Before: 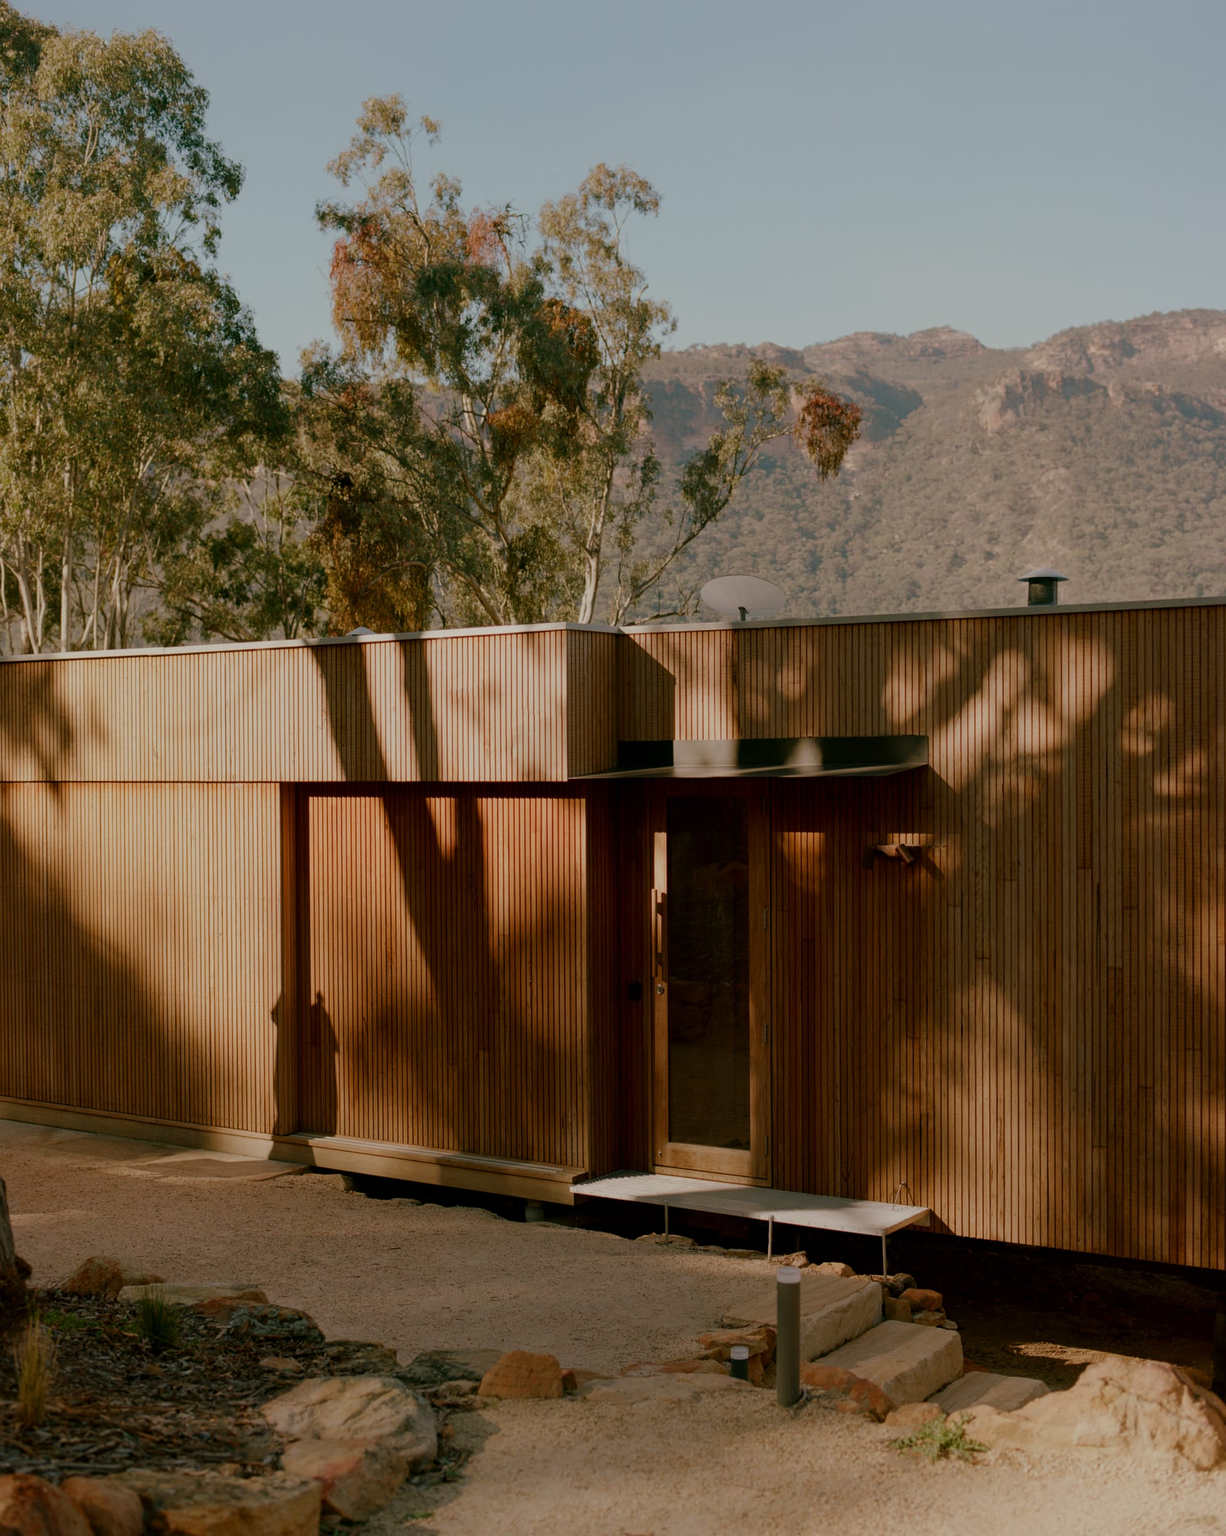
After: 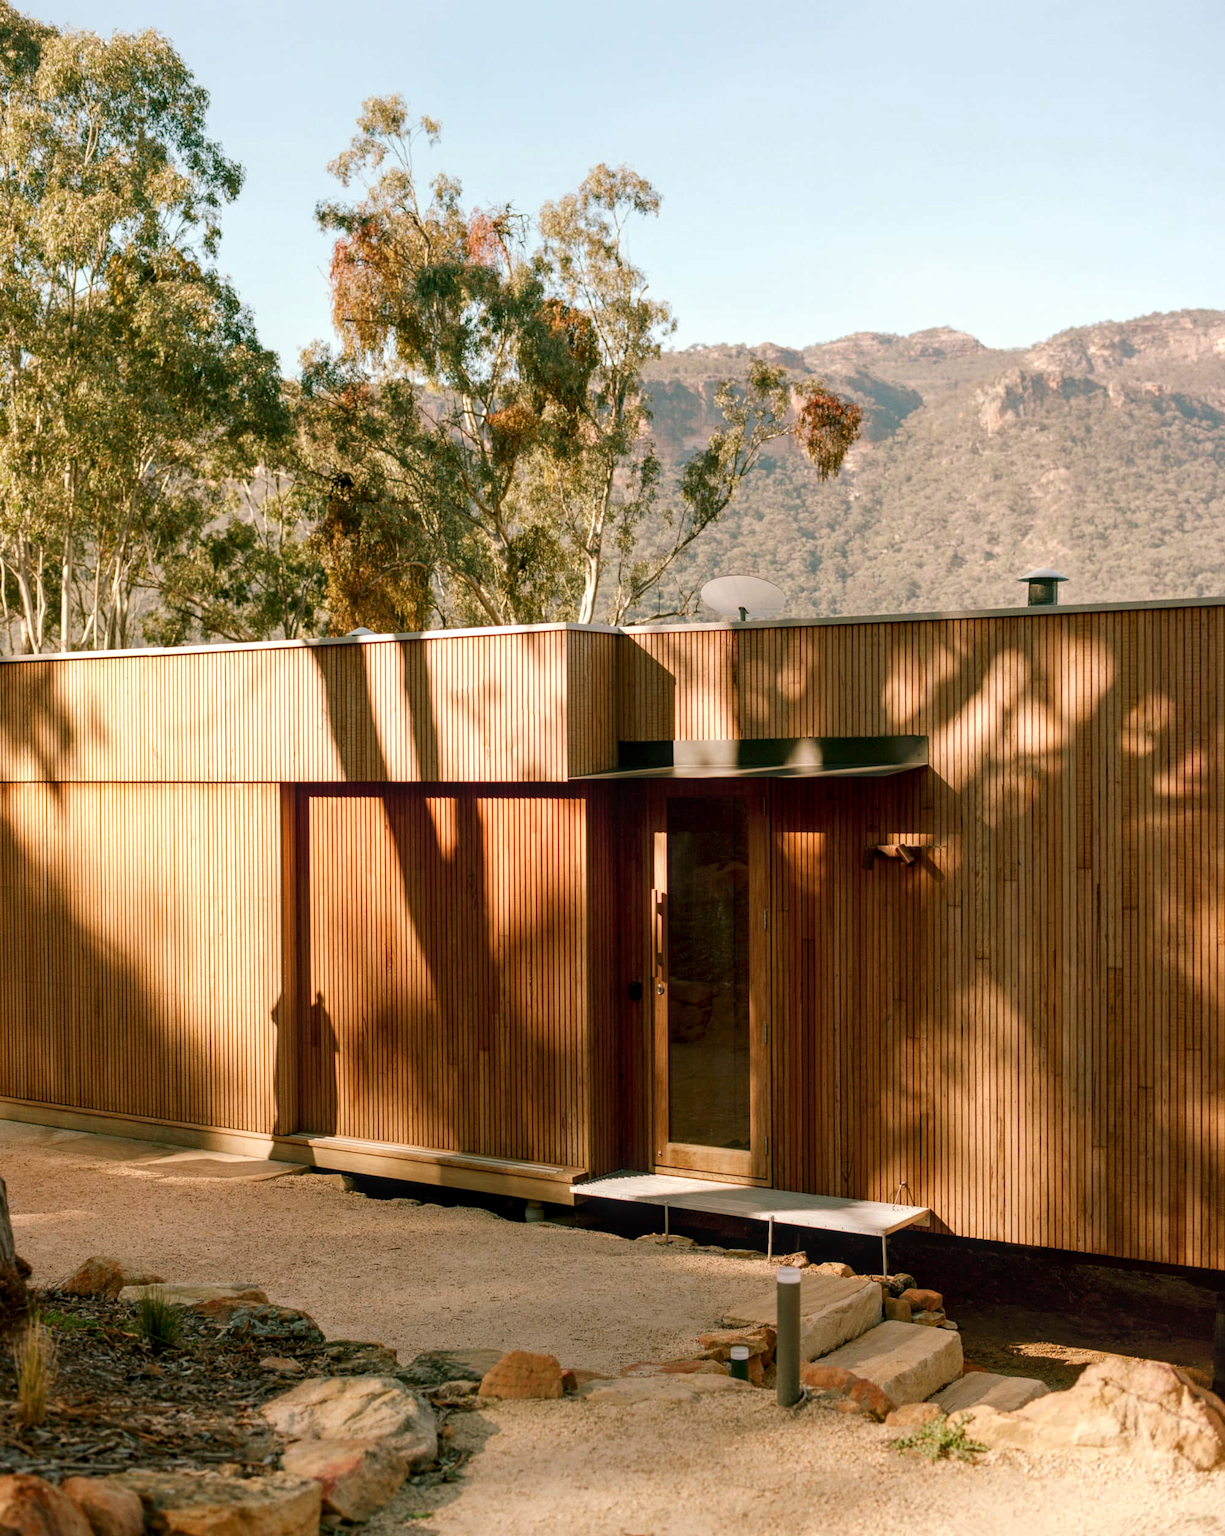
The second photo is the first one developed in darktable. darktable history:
exposure: black level correction 0, exposure 1.2 EV, compensate highlight preservation false
local contrast: on, module defaults
